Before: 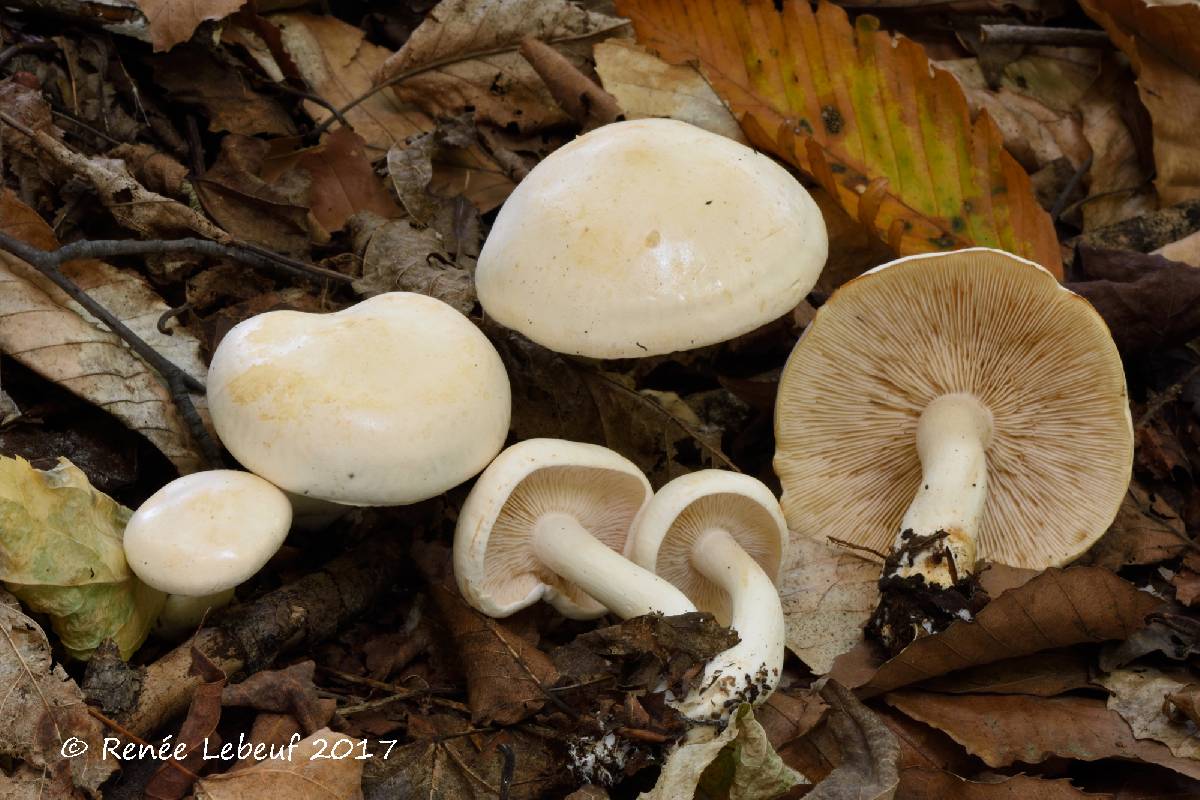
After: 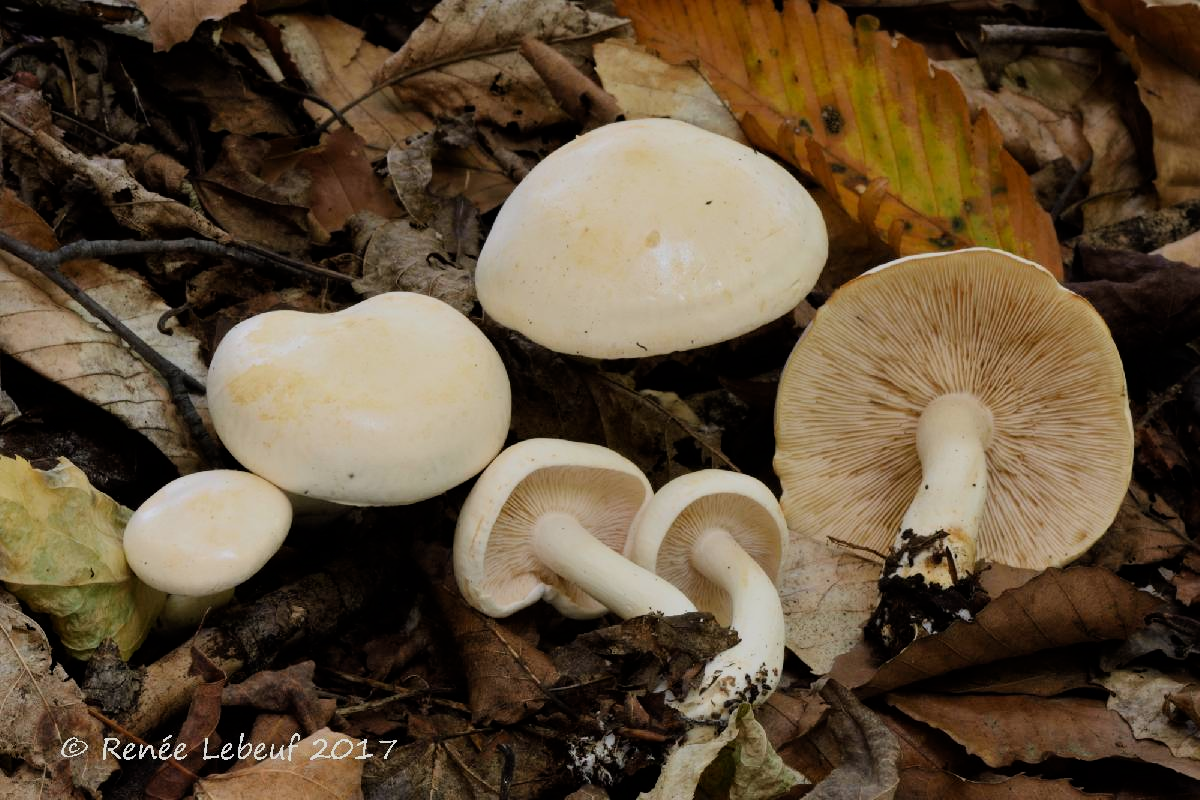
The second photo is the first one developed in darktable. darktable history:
filmic rgb: black relative exposure -8 EV, white relative exposure 4.03 EV, hardness 4.19, color science v6 (2022)
